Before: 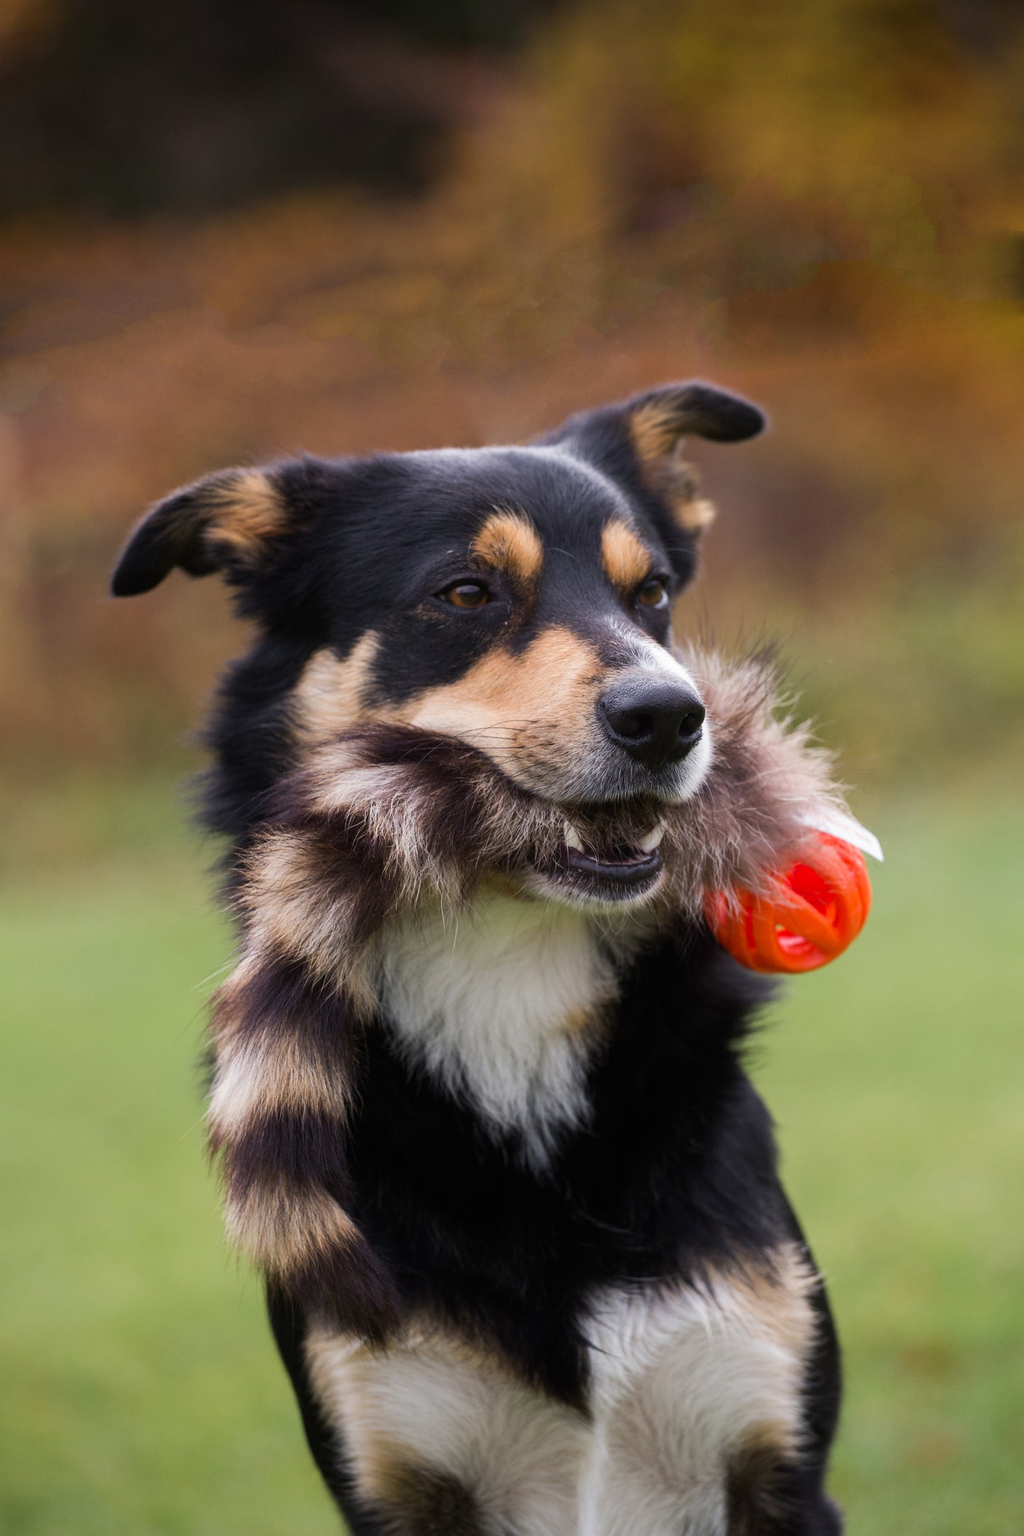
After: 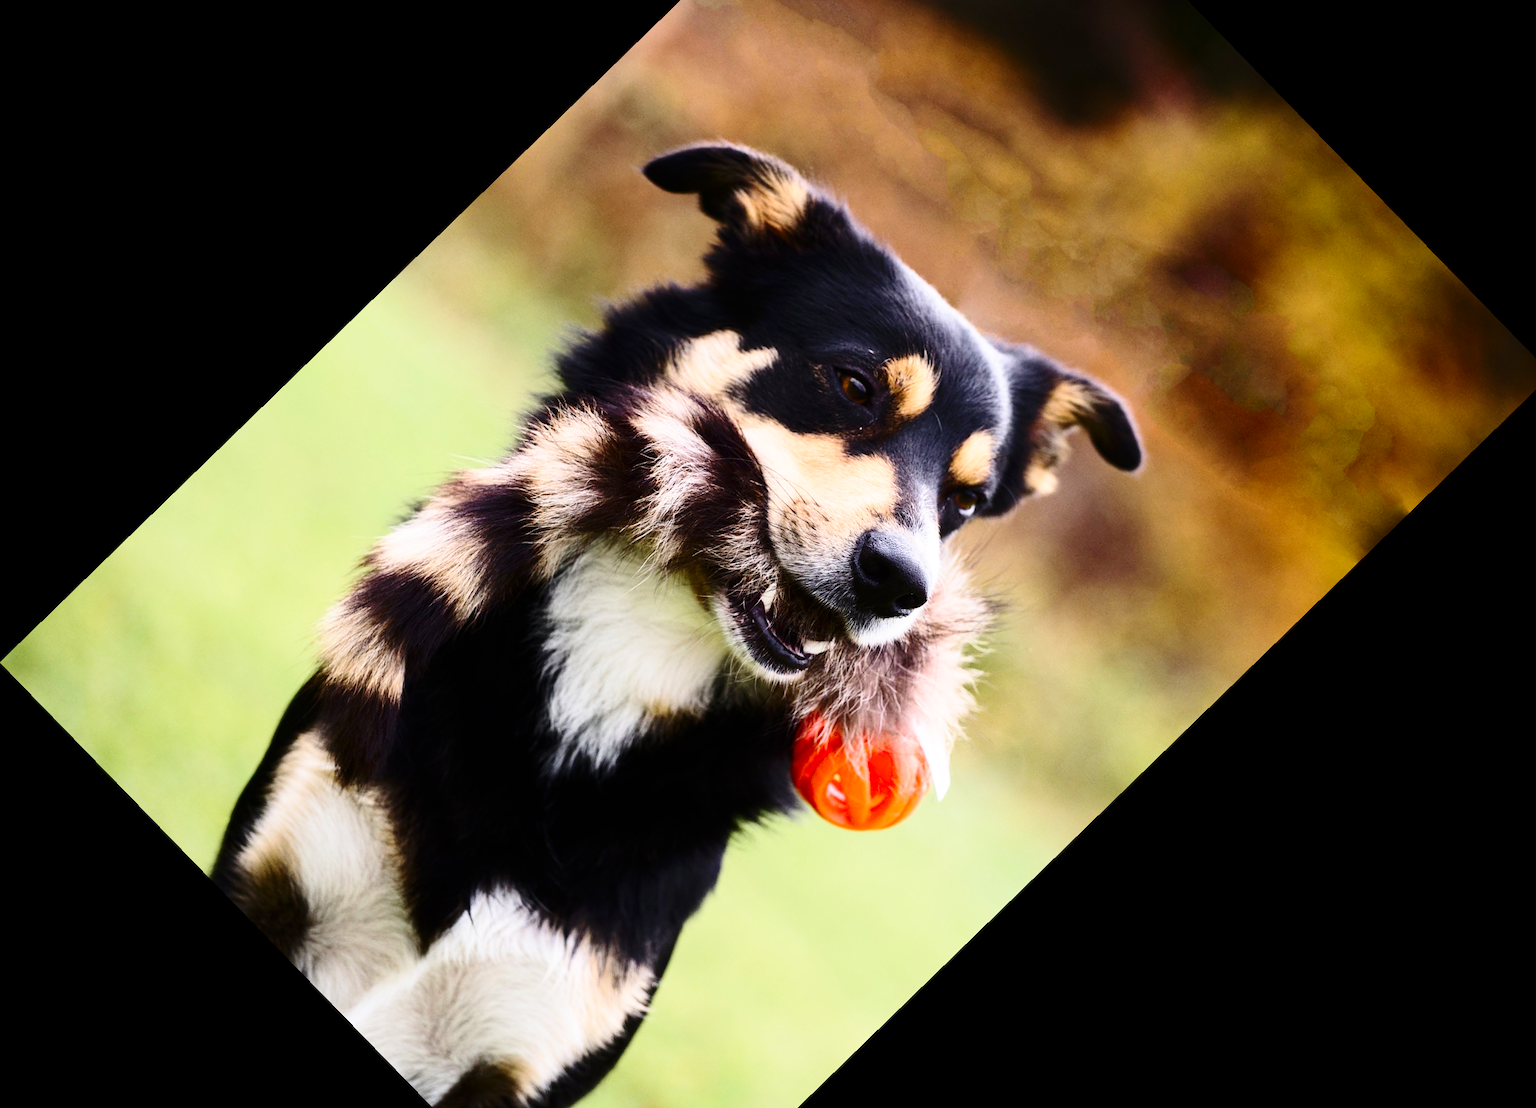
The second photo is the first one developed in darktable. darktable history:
crop and rotate: angle -45.8°, top 16.4%, right 0.936%, bottom 11.708%
base curve: curves: ch0 [(0, 0) (0.036, 0.037) (0.121, 0.228) (0.46, 0.76) (0.859, 0.983) (1, 1)], preserve colors none
contrast brightness saturation: contrast 0.298
